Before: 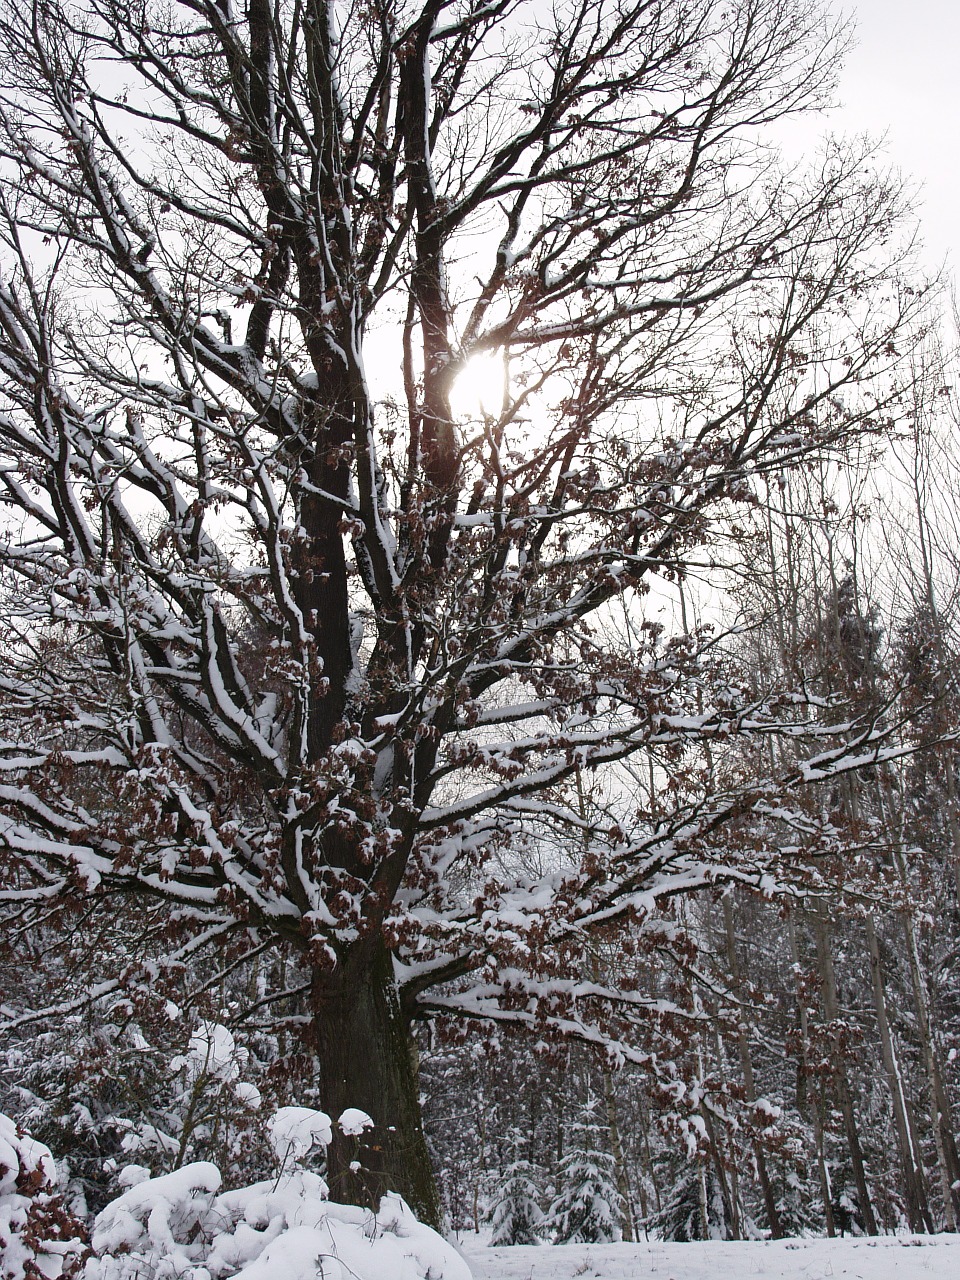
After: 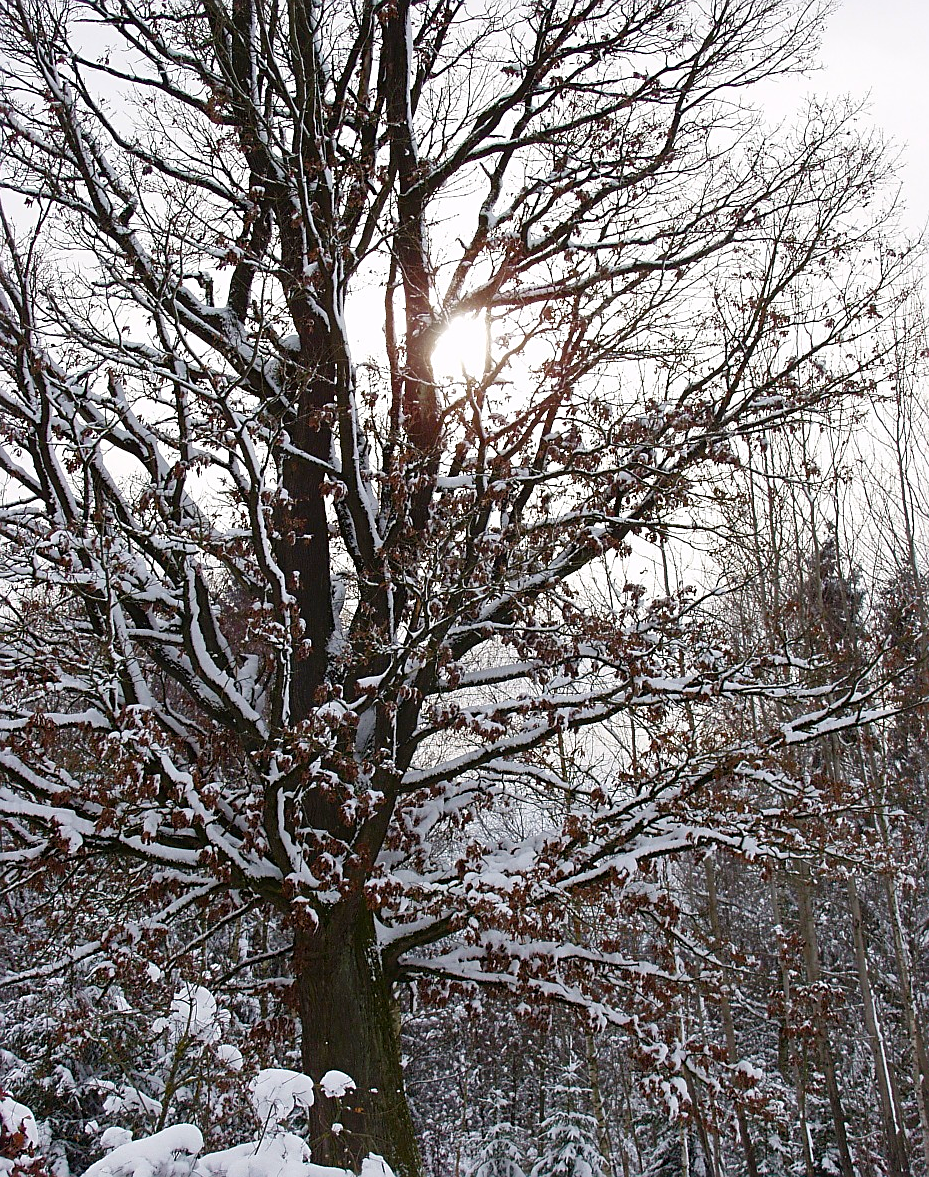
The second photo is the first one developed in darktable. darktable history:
sharpen: on, module defaults
color balance rgb: shadows fall-off 102.528%, perceptual saturation grading › global saturation 25.84%, perceptual saturation grading › highlights -28.618%, perceptual saturation grading › shadows 34.3%, mask middle-gray fulcrum 23.236%, global vibrance 20%
crop: left 1.956%, top 3.017%, right 1.211%, bottom 4.957%
